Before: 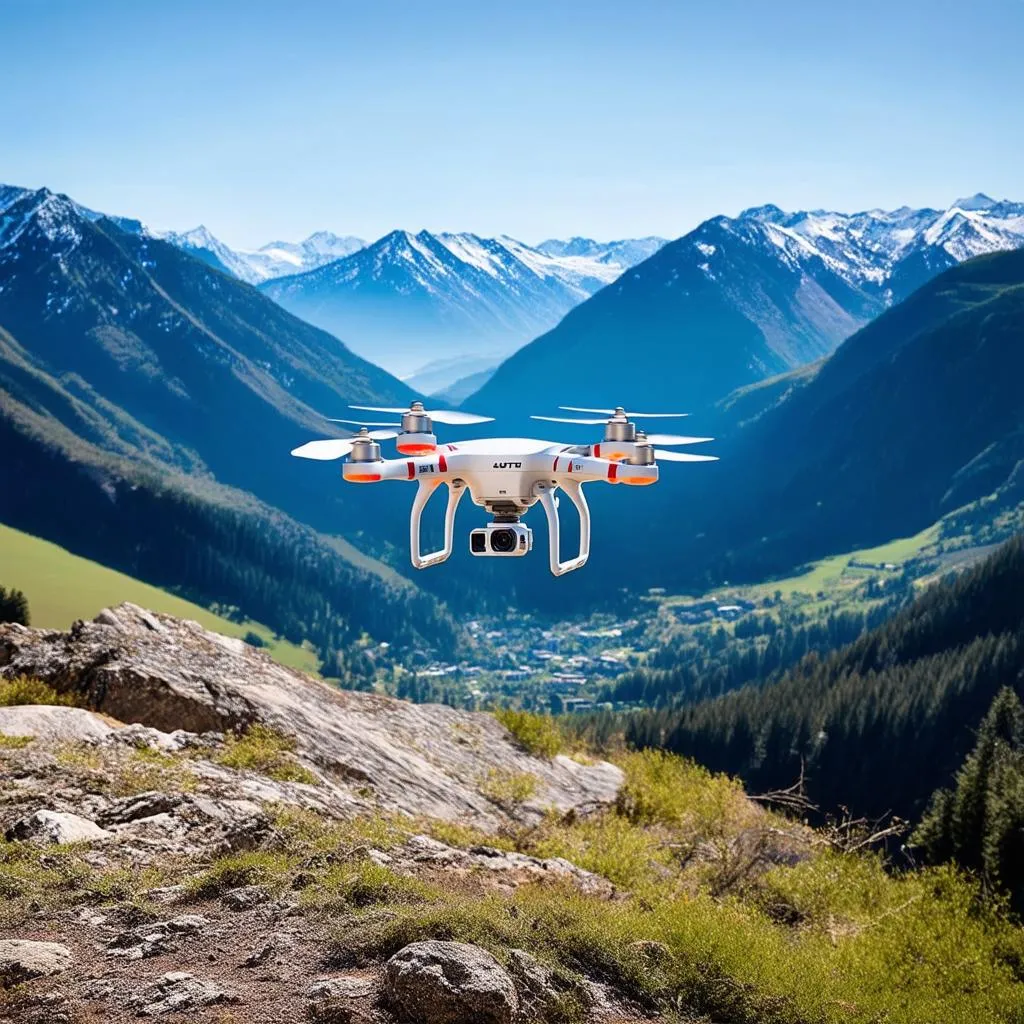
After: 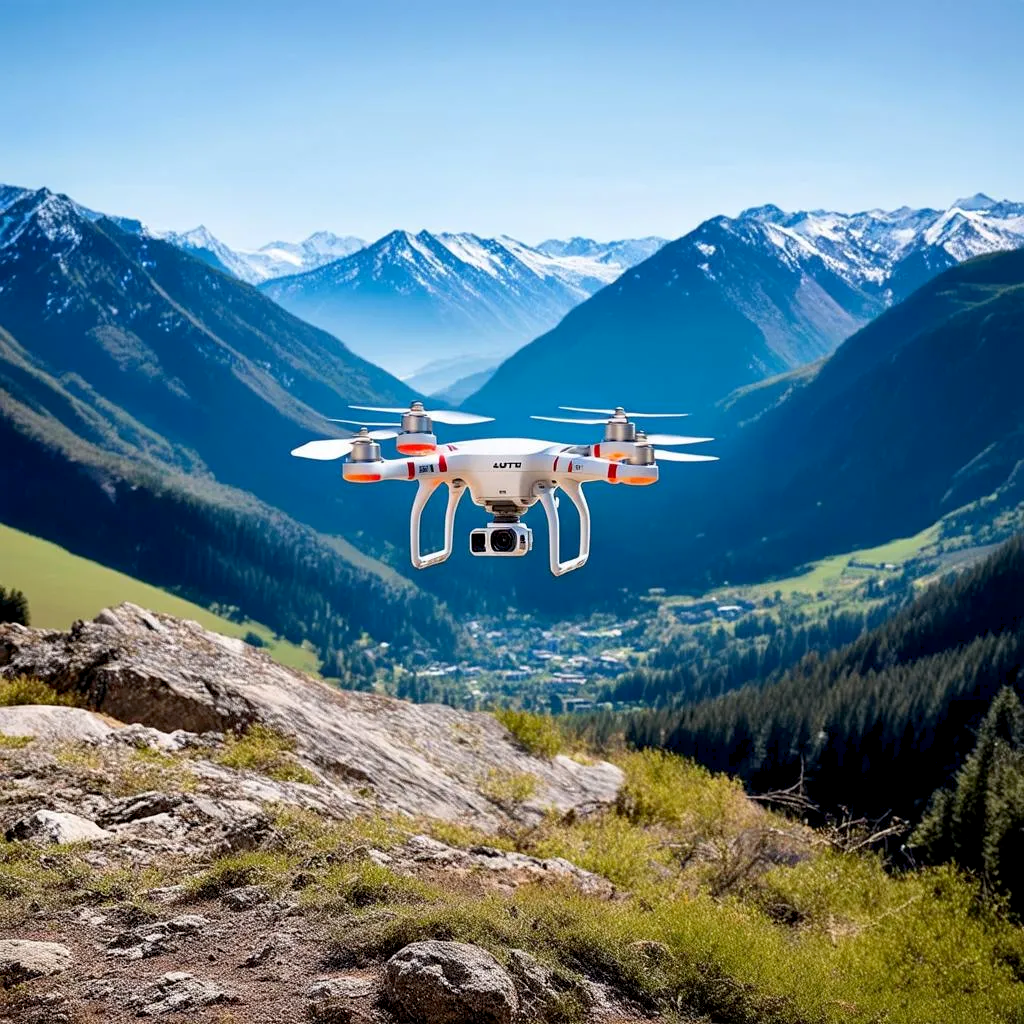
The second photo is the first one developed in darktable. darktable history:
exposure: black level correction 0.004, exposure 0.014 EV, compensate highlight preservation false
